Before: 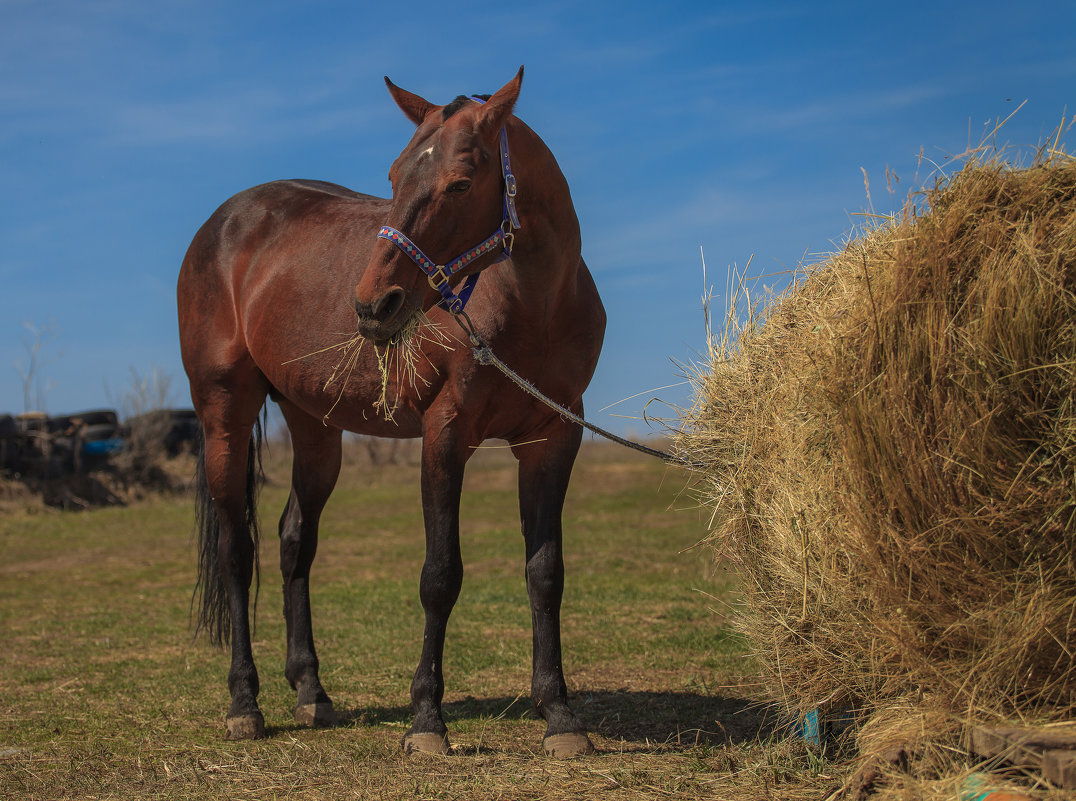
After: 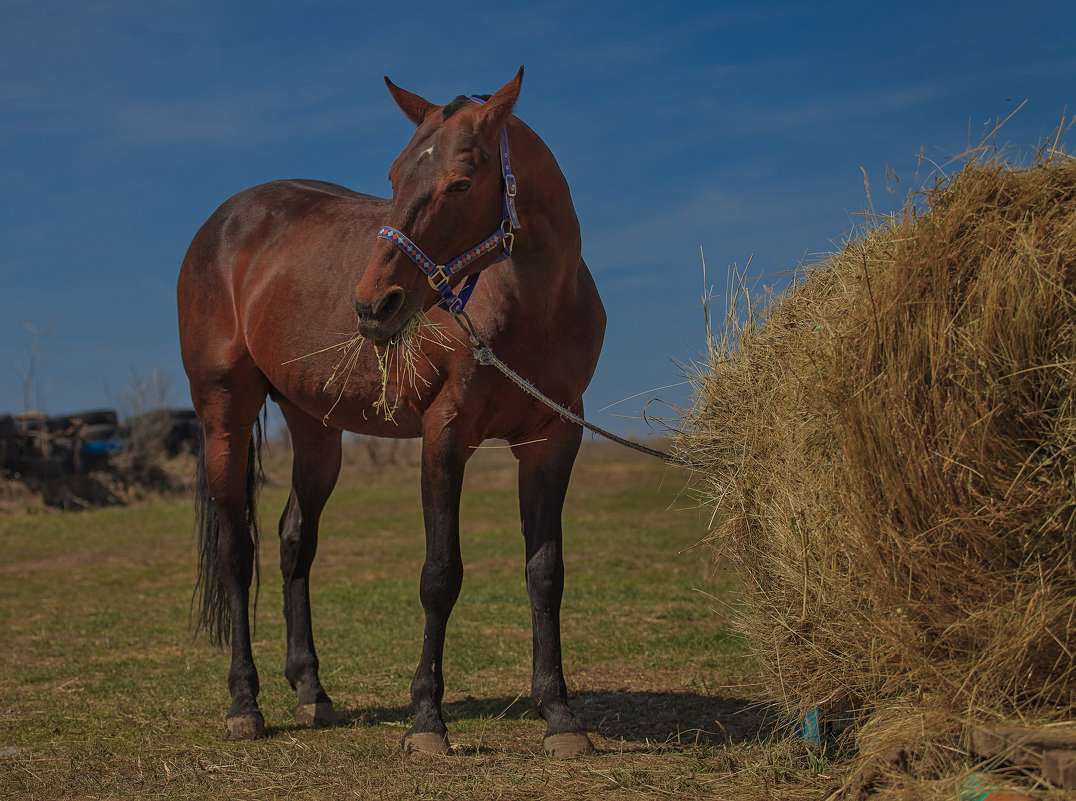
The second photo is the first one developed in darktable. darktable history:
sharpen: amount 0.202
tone equalizer: -8 EV -0.008 EV, -7 EV 0.016 EV, -6 EV -0.007 EV, -5 EV 0.007 EV, -4 EV -0.036 EV, -3 EV -0.237 EV, -2 EV -0.65 EV, -1 EV -0.992 EV, +0 EV -0.993 EV
